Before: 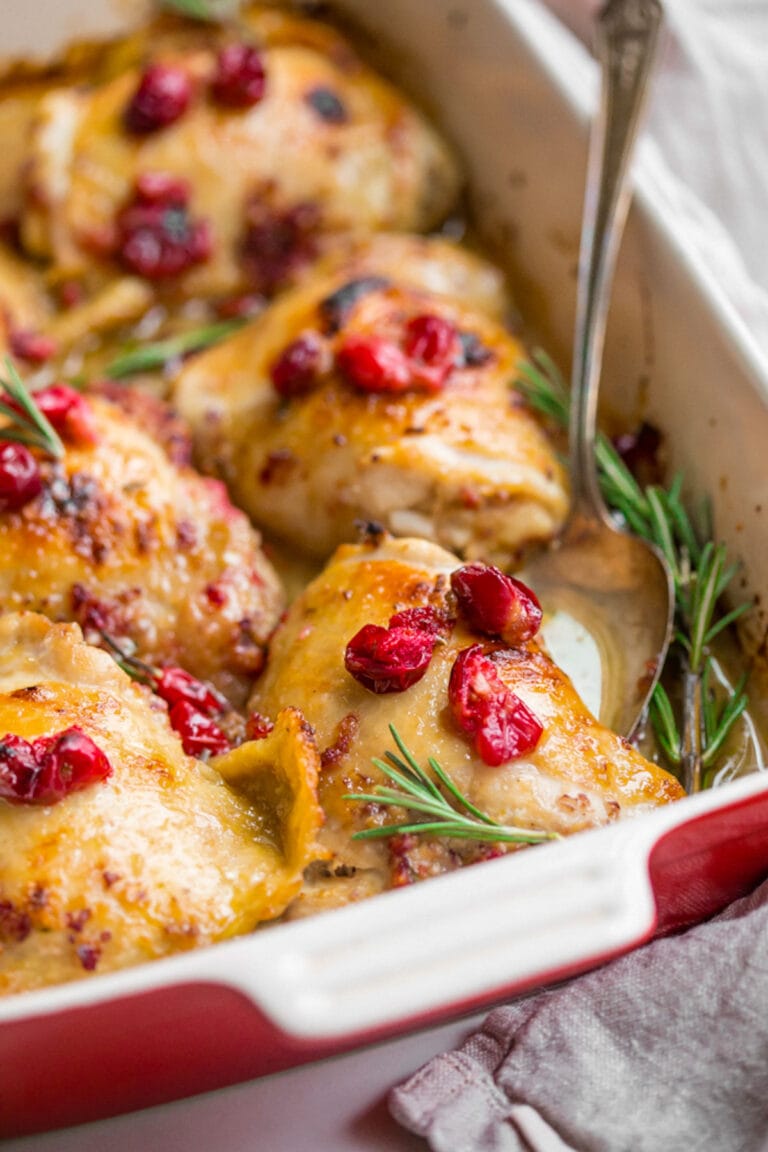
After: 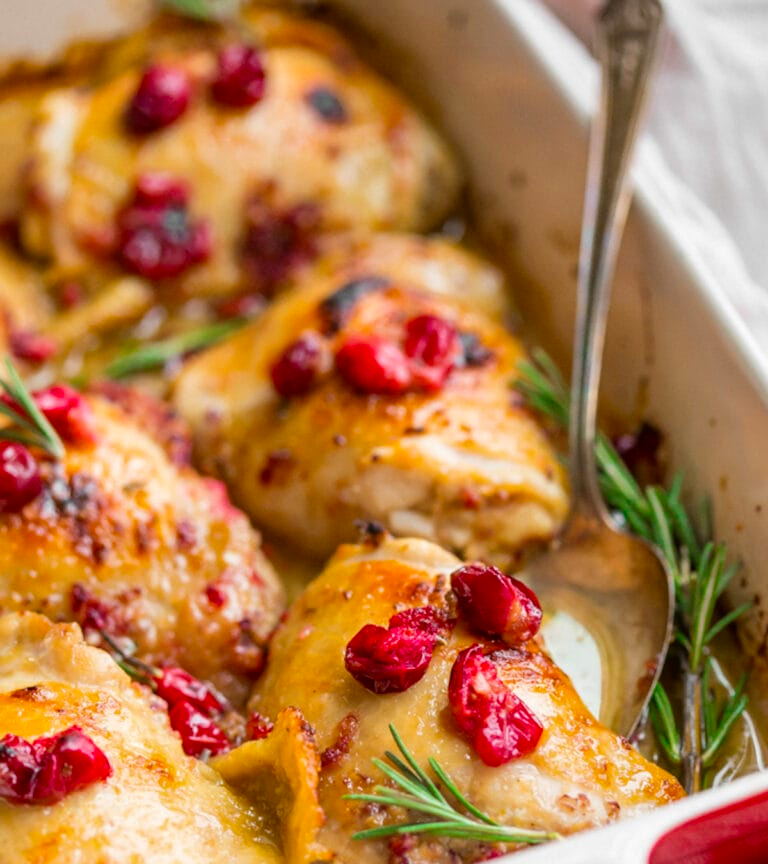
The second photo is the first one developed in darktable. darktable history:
crop: bottom 24.967%
contrast brightness saturation: contrast 0.04, saturation 0.16
